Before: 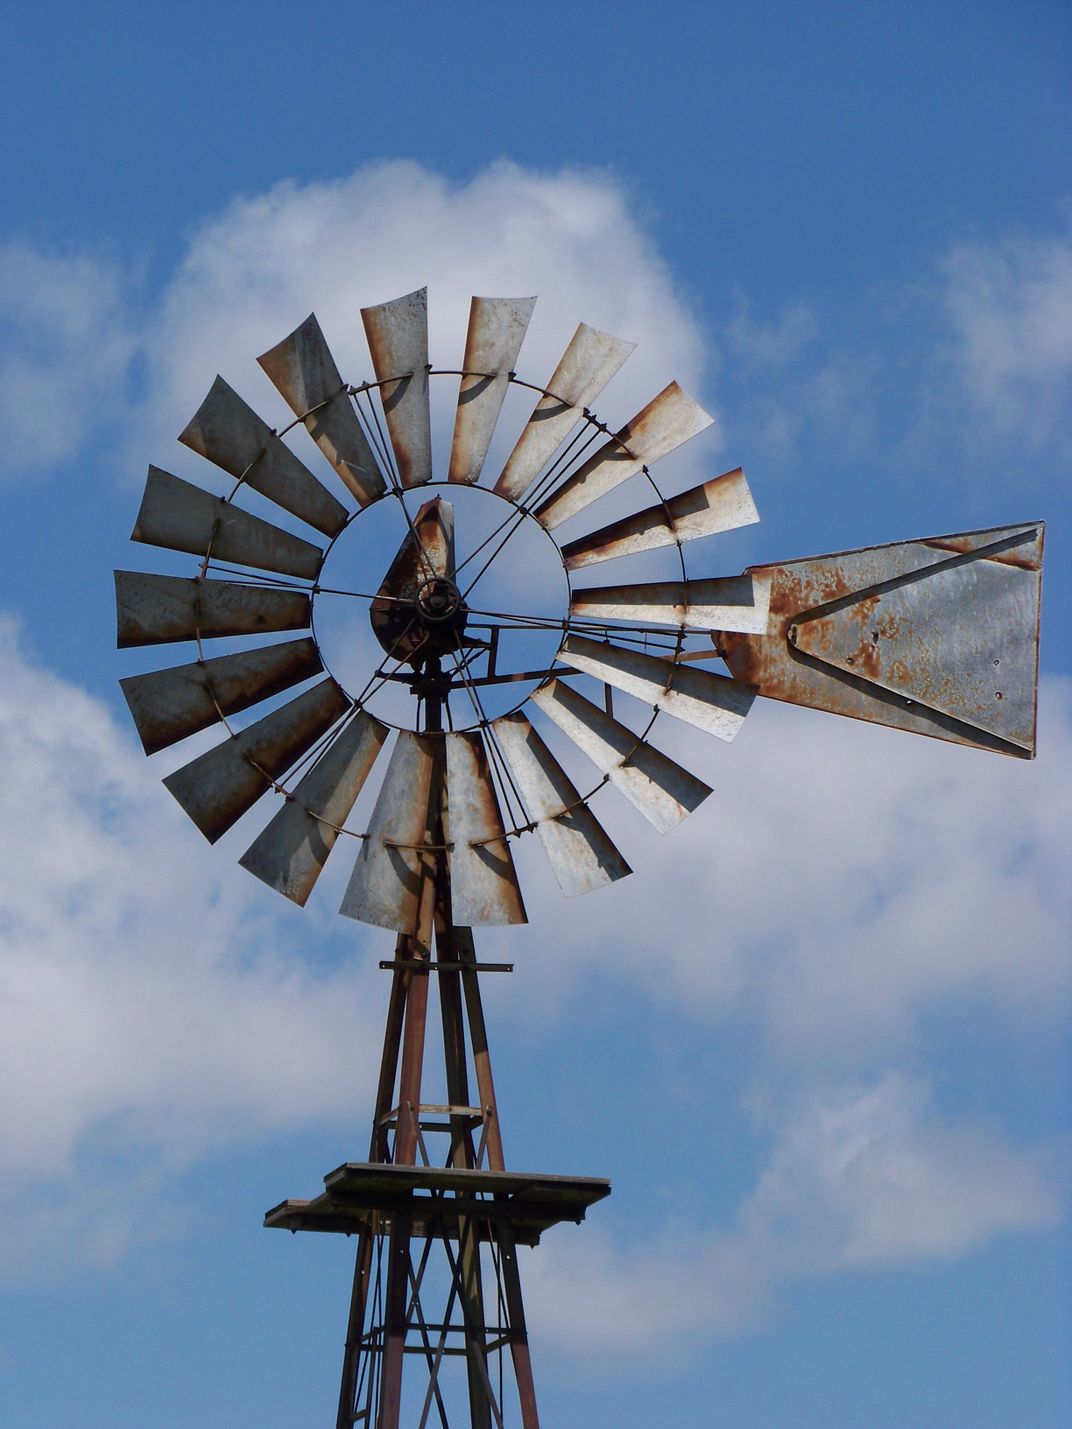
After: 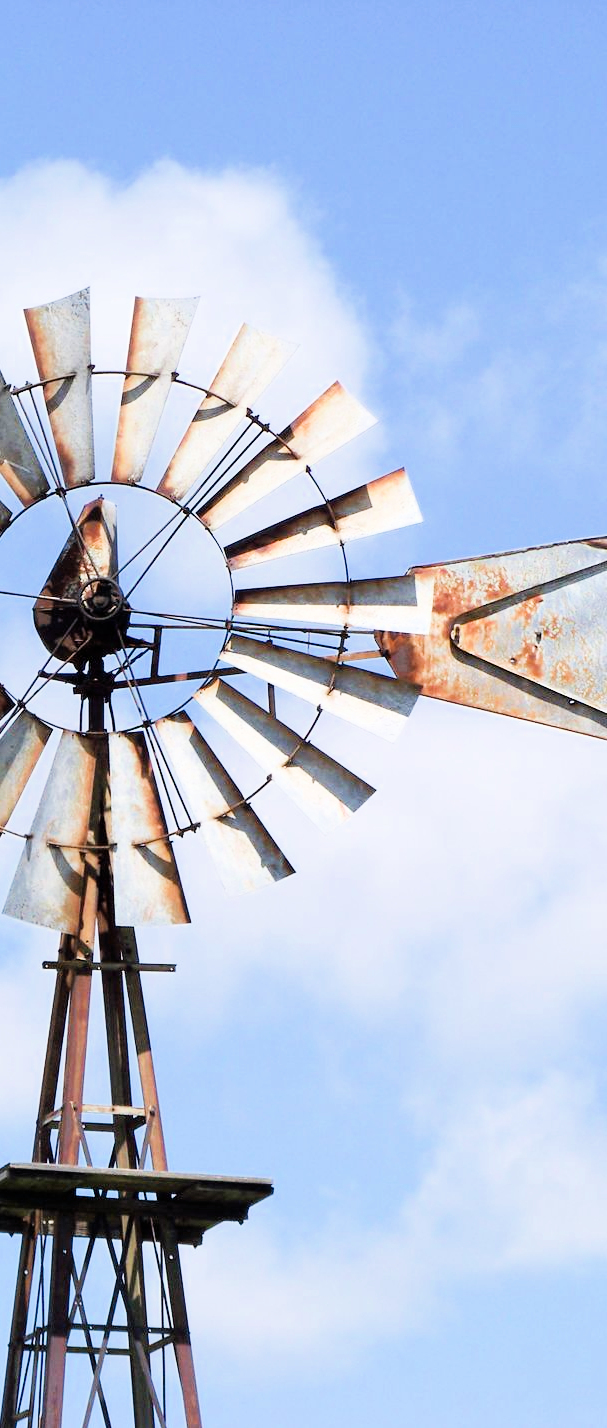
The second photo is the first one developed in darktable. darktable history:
crop: left 31.458%, top 0%, right 11.876%
filmic rgb: black relative exposure -7.65 EV, white relative exposure 4.56 EV, hardness 3.61, contrast 1.25
exposure: exposure 2.207 EV, compensate highlight preservation false
